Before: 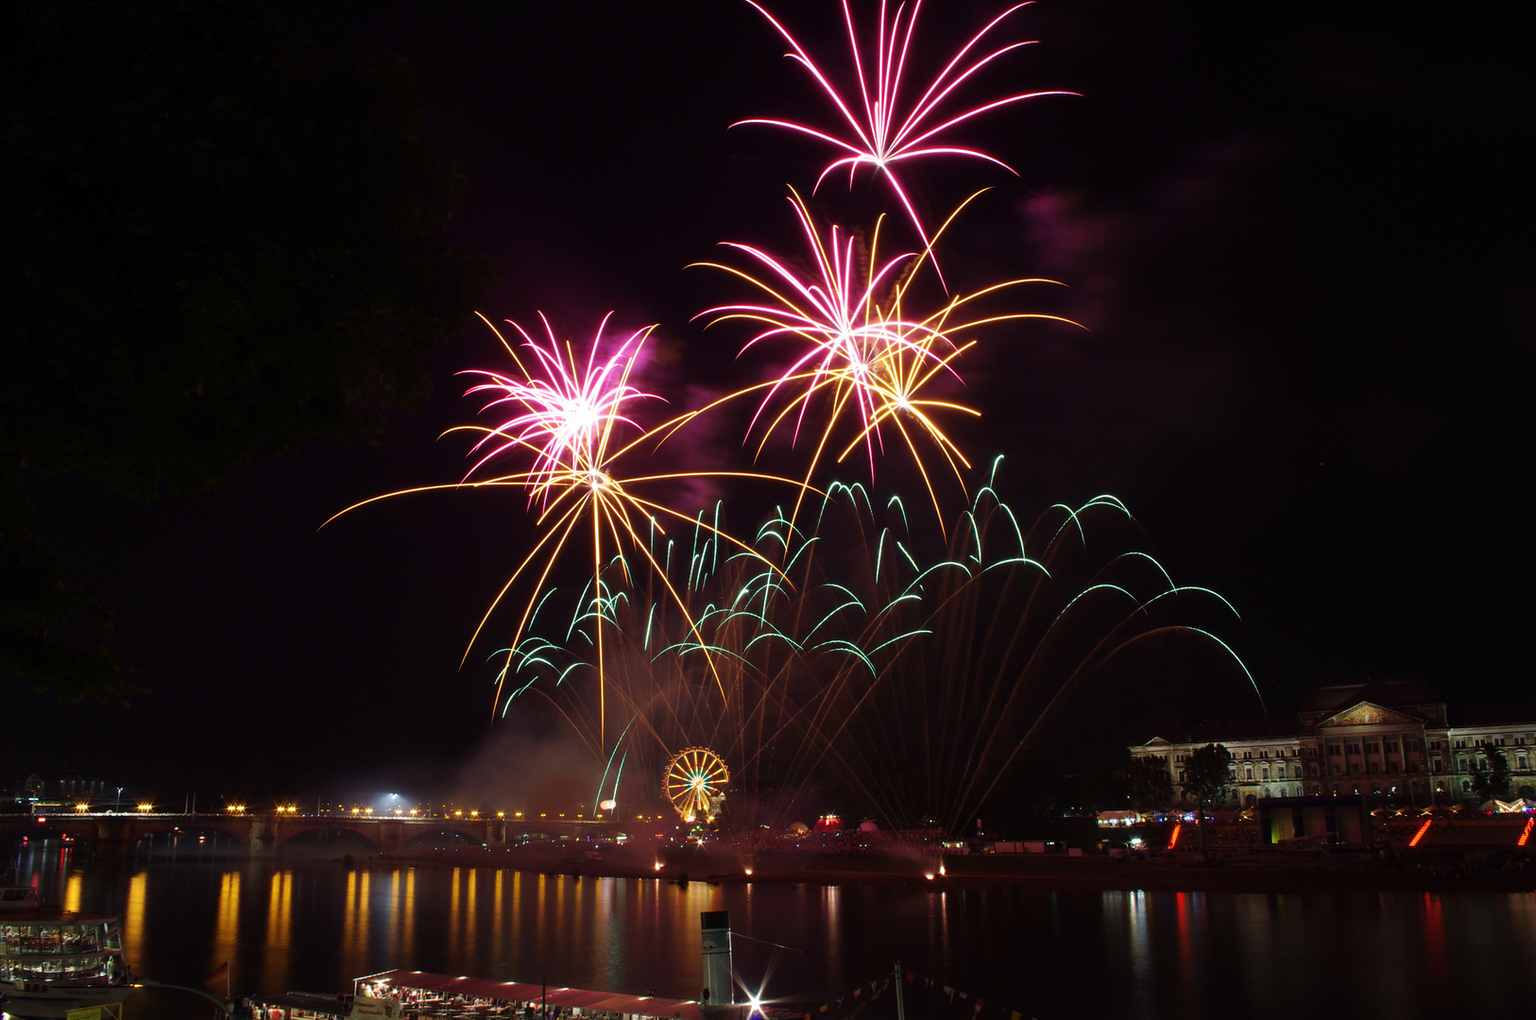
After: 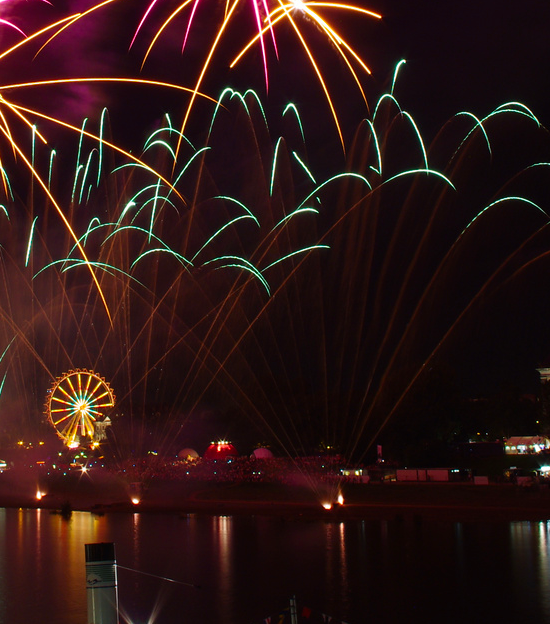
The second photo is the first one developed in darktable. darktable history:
crop: left 40.428%, top 39.096%, right 25.703%, bottom 3.071%
contrast brightness saturation: contrast 0.078, saturation 0.199
